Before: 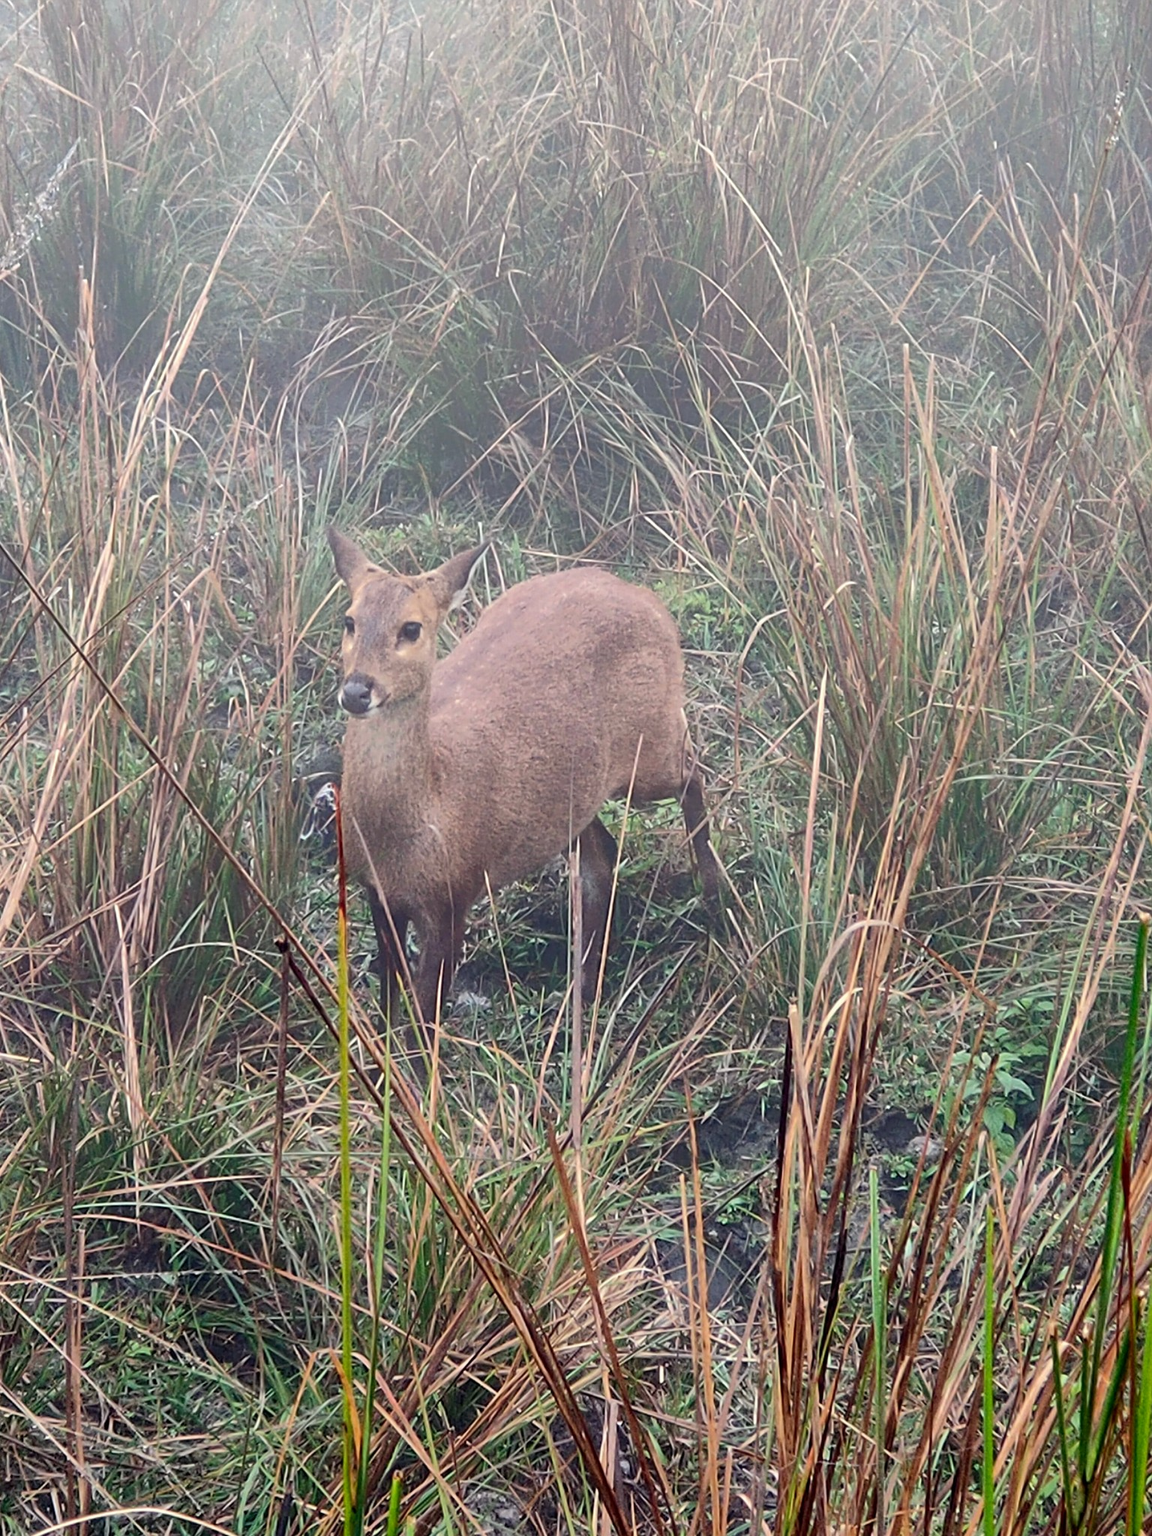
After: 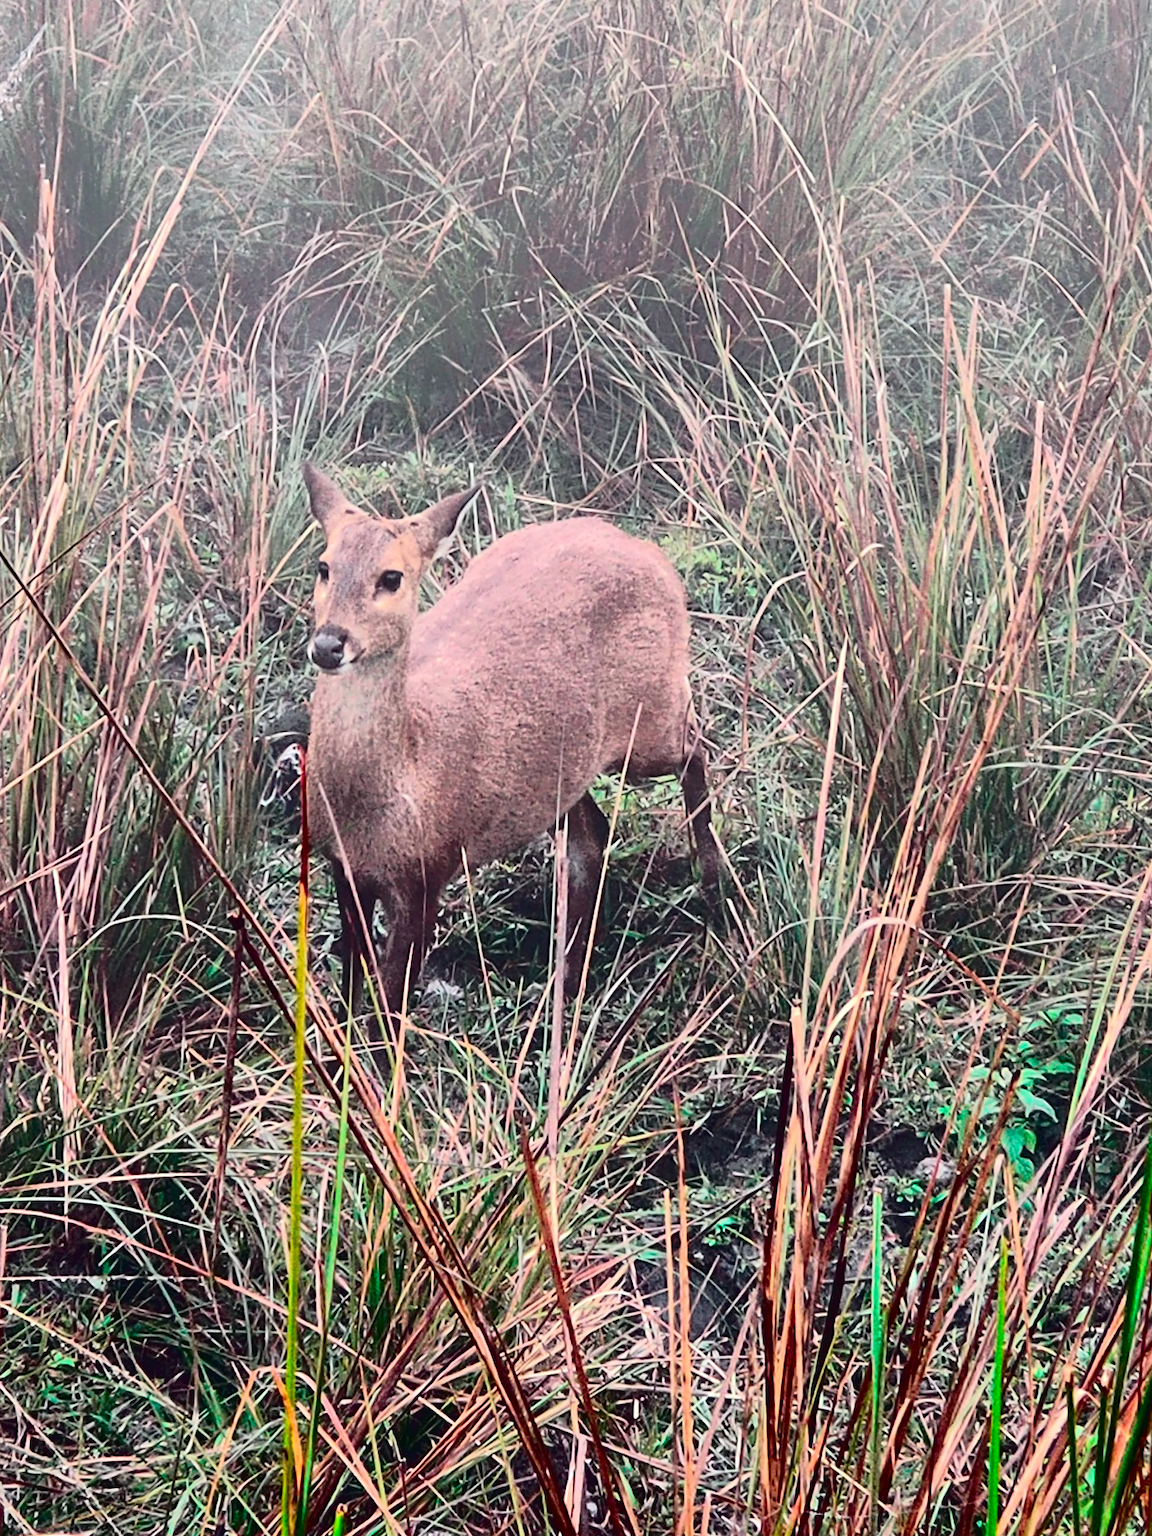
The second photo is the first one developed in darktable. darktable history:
tone curve: curves: ch0 [(0, 0.032) (0.094, 0.08) (0.265, 0.208) (0.41, 0.417) (0.498, 0.496) (0.638, 0.673) (0.819, 0.841) (0.96, 0.899)]; ch1 [(0, 0) (0.161, 0.092) (0.37, 0.302) (0.417, 0.434) (0.495, 0.504) (0.576, 0.589) (0.725, 0.765) (1, 1)]; ch2 [(0, 0) (0.352, 0.403) (0.45, 0.469) (0.521, 0.515) (0.59, 0.579) (1, 1)], color space Lab, independent channels, preserve colors none
crop and rotate: angle -2.14°, left 3.158%, top 4.302%, right 1.538%, bottom 0.438%
contrast equalizer: octaves 7, y [[0.6 ×6], [0.55 ×6], [0 ×6], [0 ×6], [0 ×6]]
tone equalizer: edges refinement/feathering 500, mask exposure compensation -1.57 EV, preserve details no
